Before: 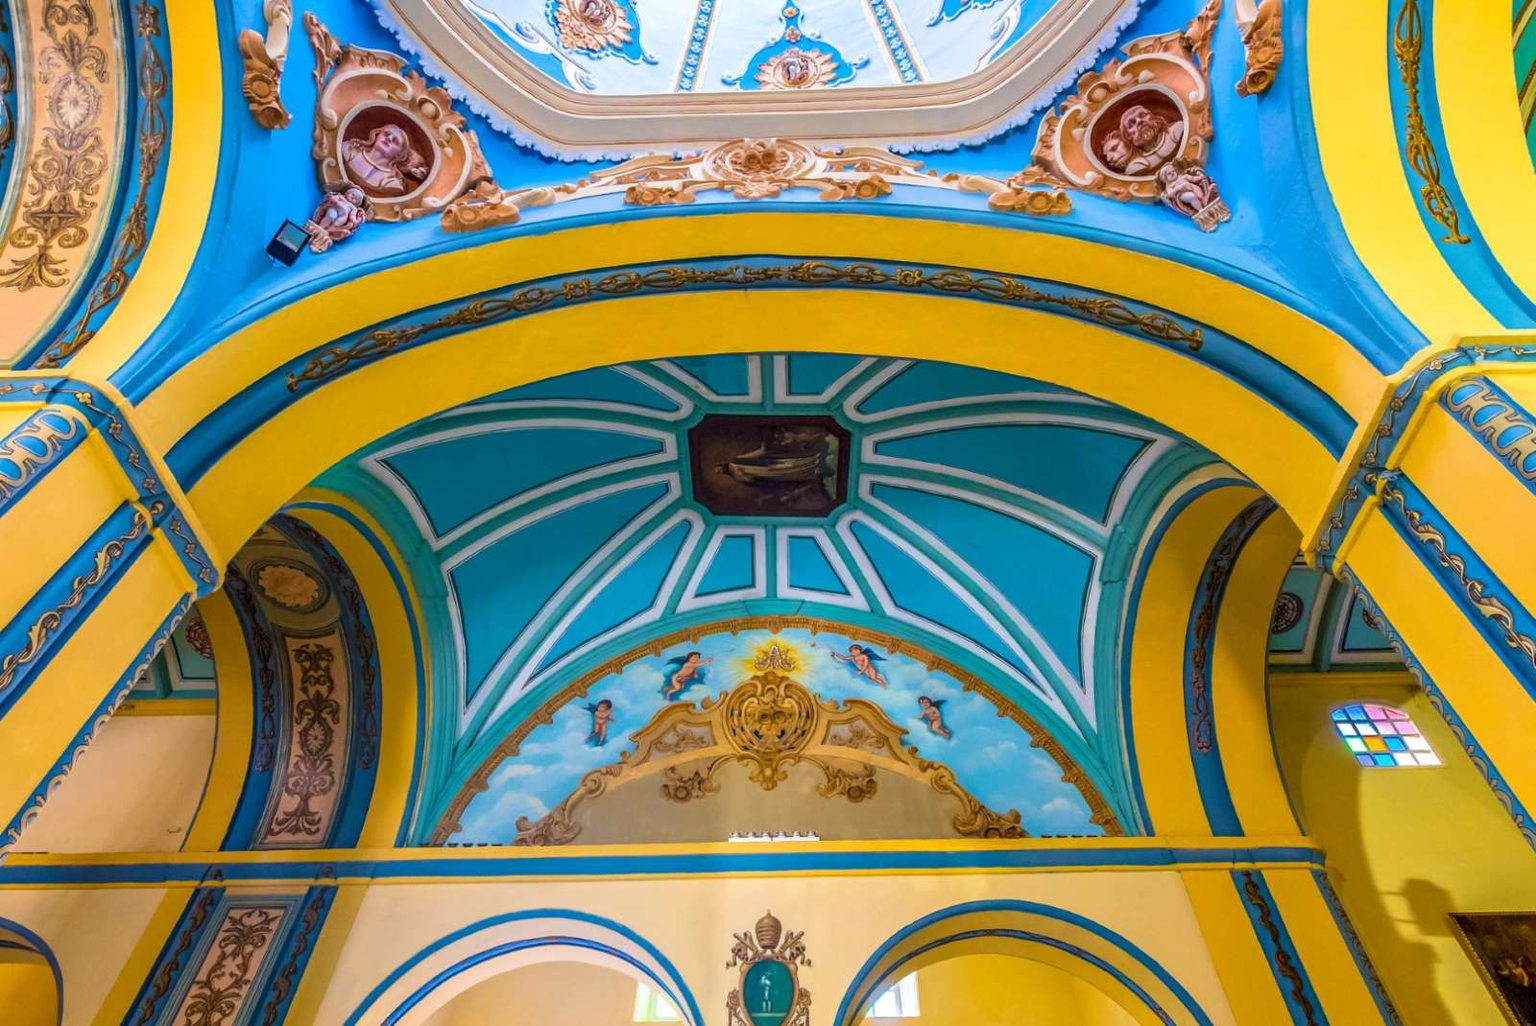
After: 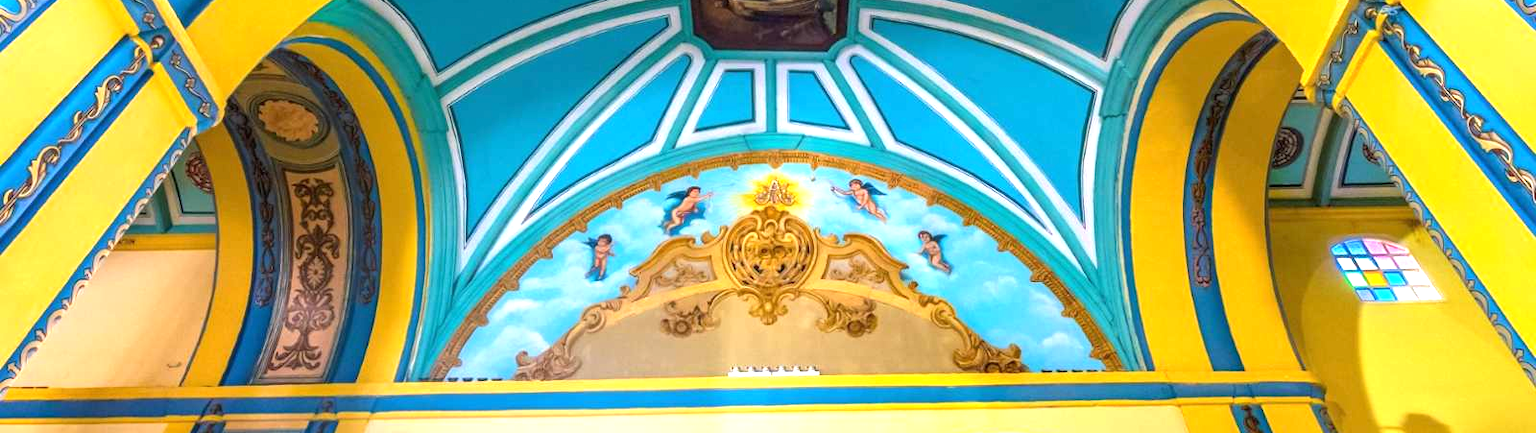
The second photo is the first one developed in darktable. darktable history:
exposure: black level correction 0, exposure 1.001 EV, compensate exposure bias true, compensate highlight preservation false
crop: top 45.411%, bottom 12.232%
